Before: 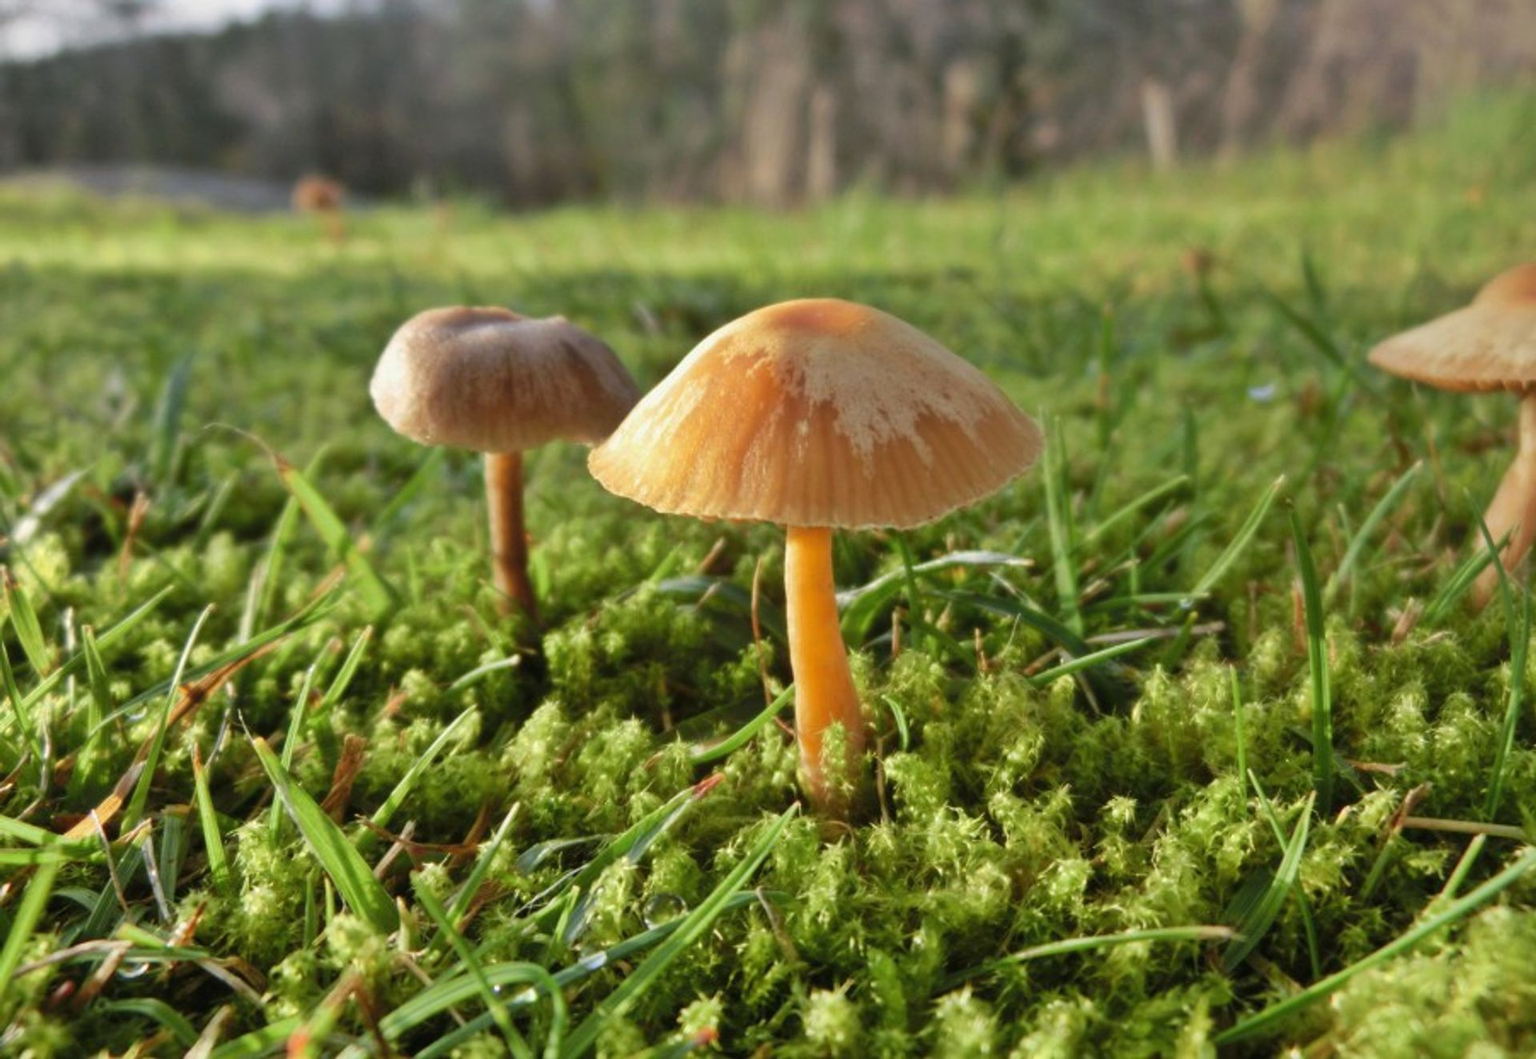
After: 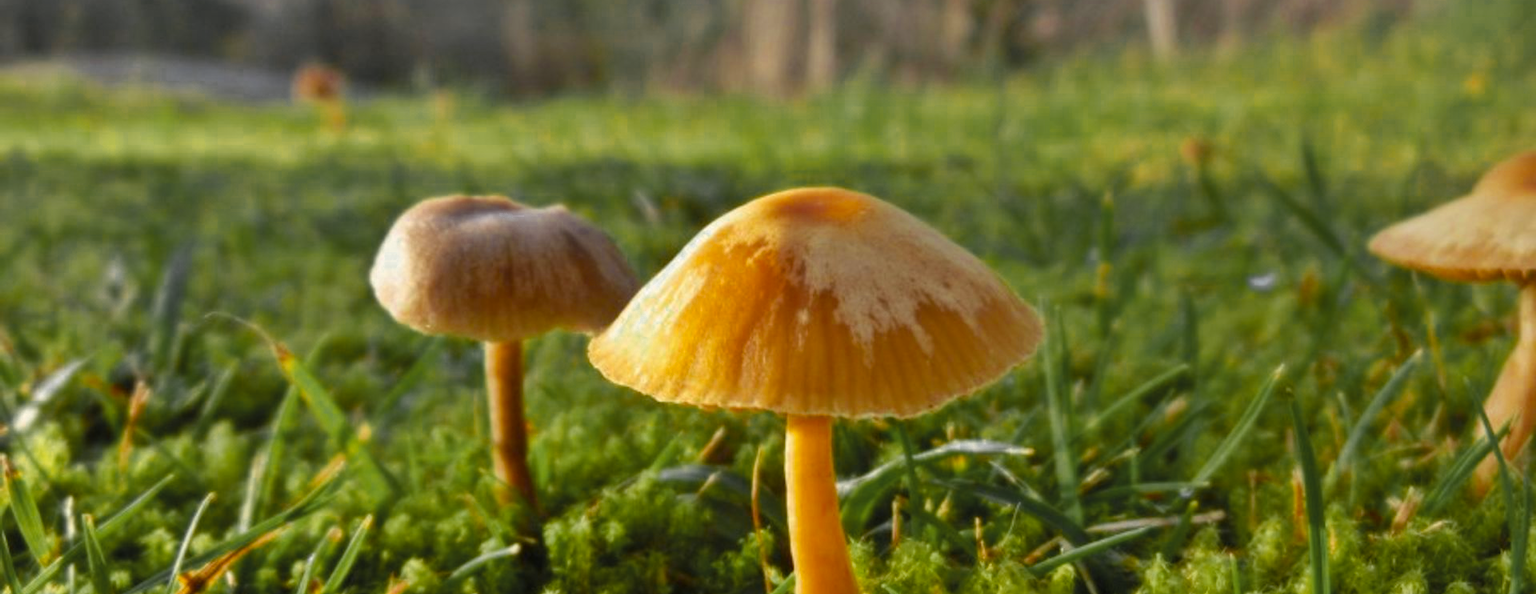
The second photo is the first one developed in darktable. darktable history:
color zones: curves: ch0 [(0.035, 0.242) (0.25, 0.5) (0.384, 0.214) (0.488, 0.255) (0.75, 0.5)]; ch1 [(0.063, 0.379) (0.25, 0.5) (0.354, 0.201) (0.489, 0.085) (0.729, 0.271)]; ch2 [(0.25, 0.5) (0.38, 0.517) (0.442, 0.51) (0.735, 0.456)]
vignetting: fall-off start 100.34%, fall-off radius 71.97%, brightness -0.4, saturation -0.301, width/height ratio 1.177
crop and rotate: top 10.571%, bottom 33.277%
color balance rgb: white fulcrum 0.089 EV, perceptual saturation grading › global saturation 30.351%
